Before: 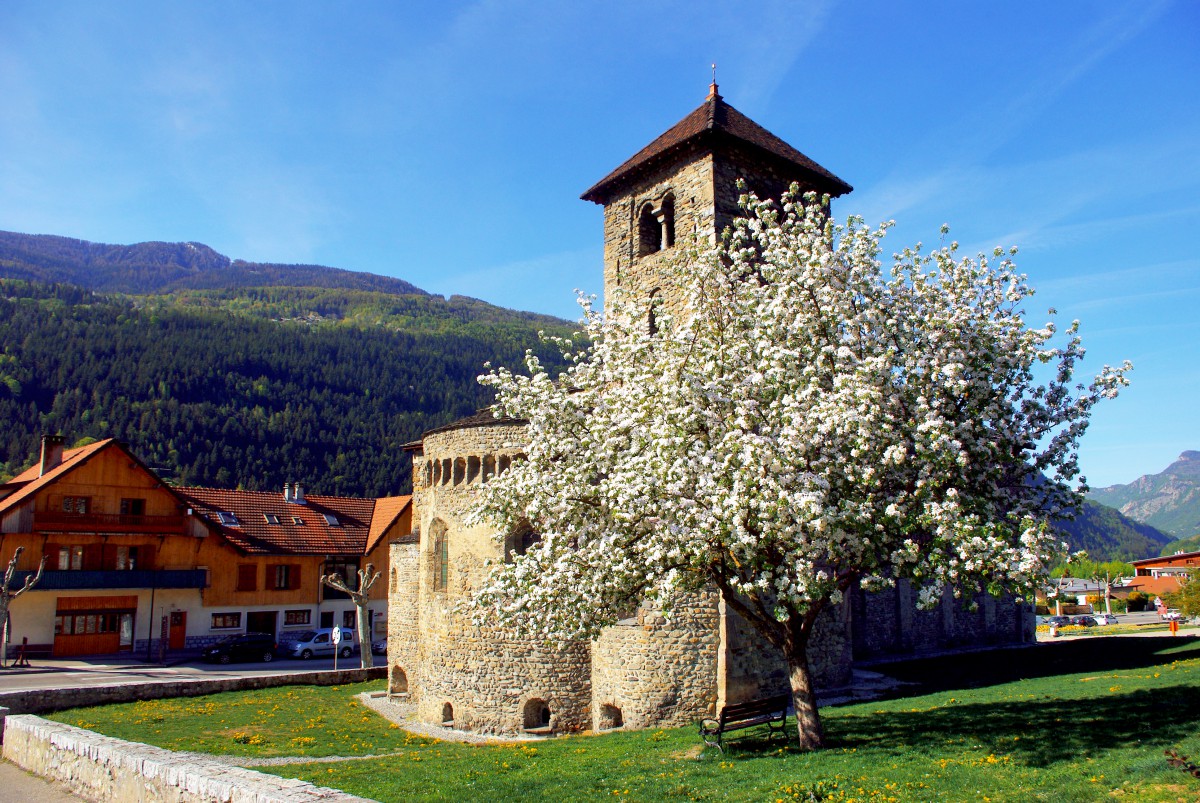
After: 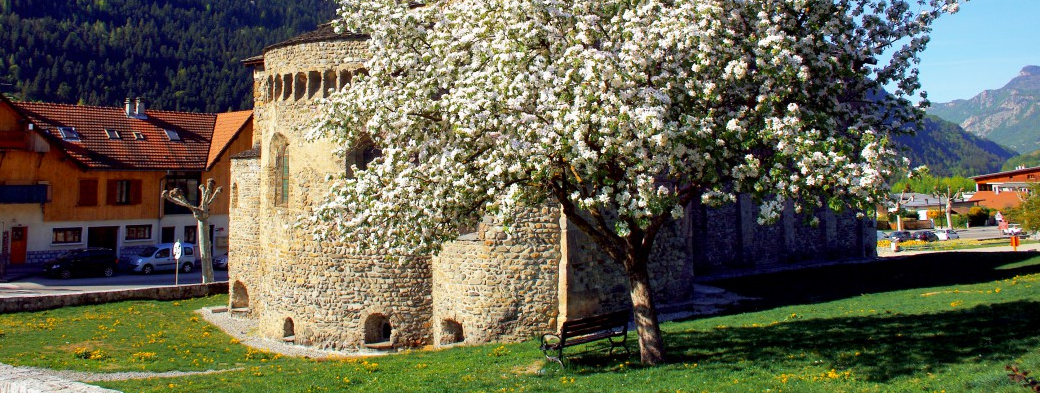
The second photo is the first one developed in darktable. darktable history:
crop and rotate: left 13.306%, top 48.129%, bottom 2.928%
tone equalizer: -7 EV 0.13 EV, smoothing diameter 25%, edges refinement/feathering 10, preserve details guided filter
